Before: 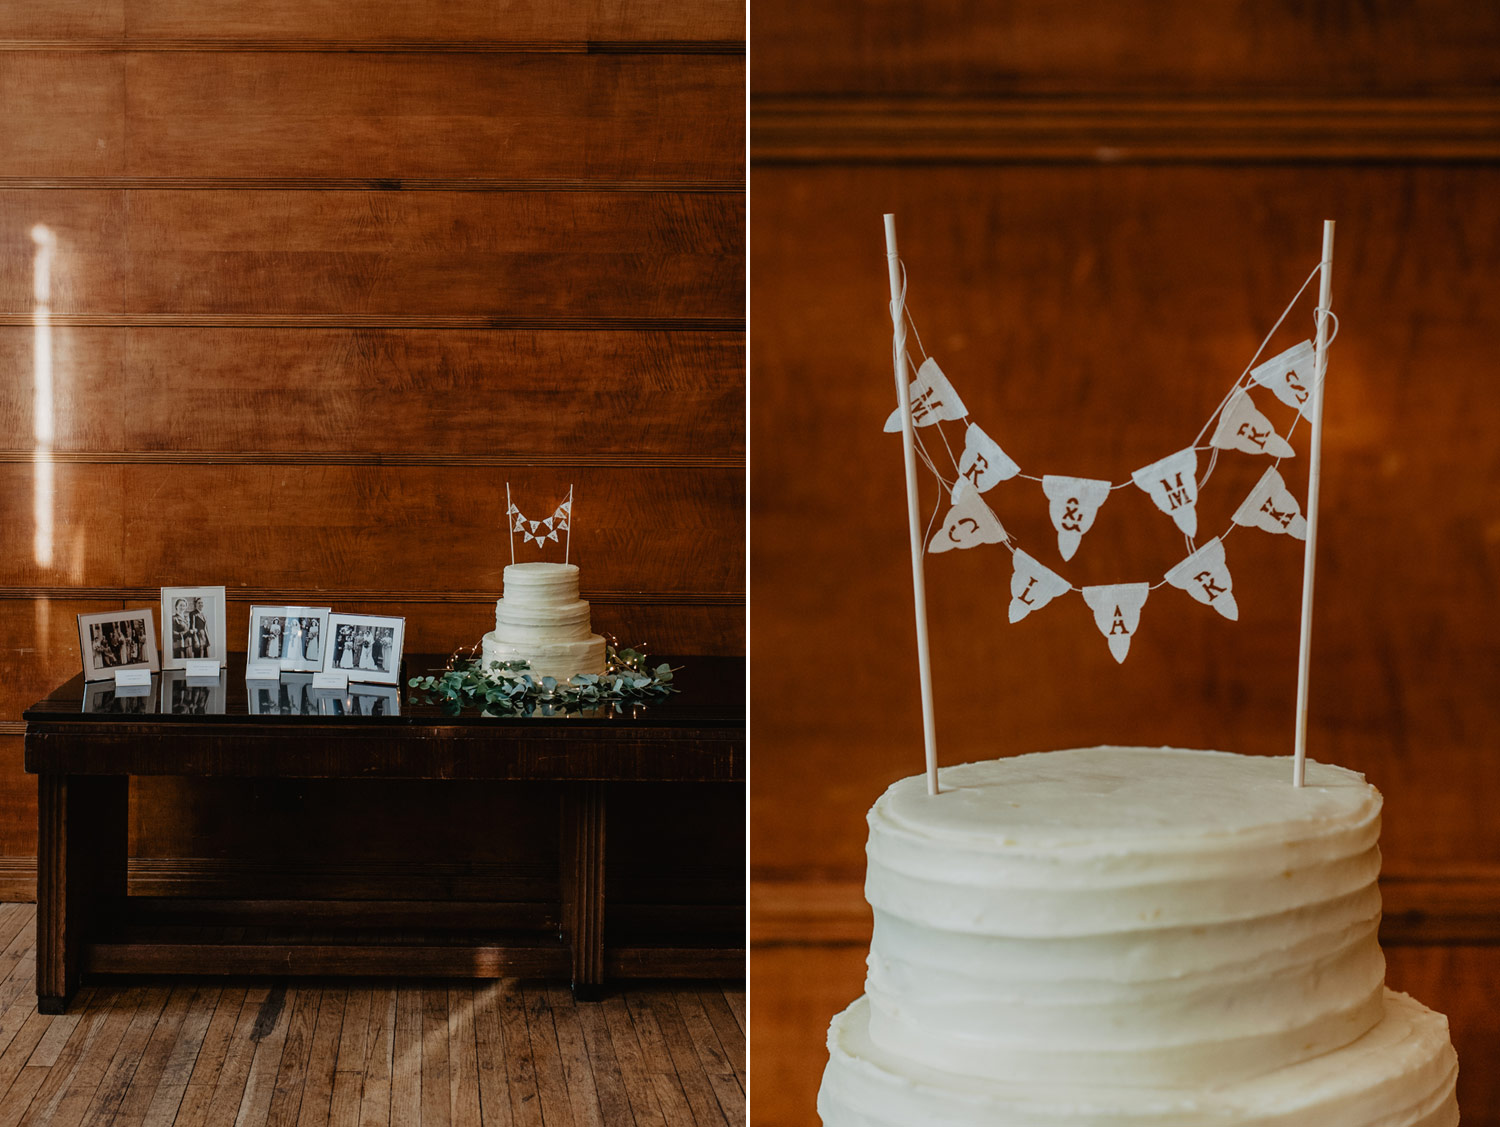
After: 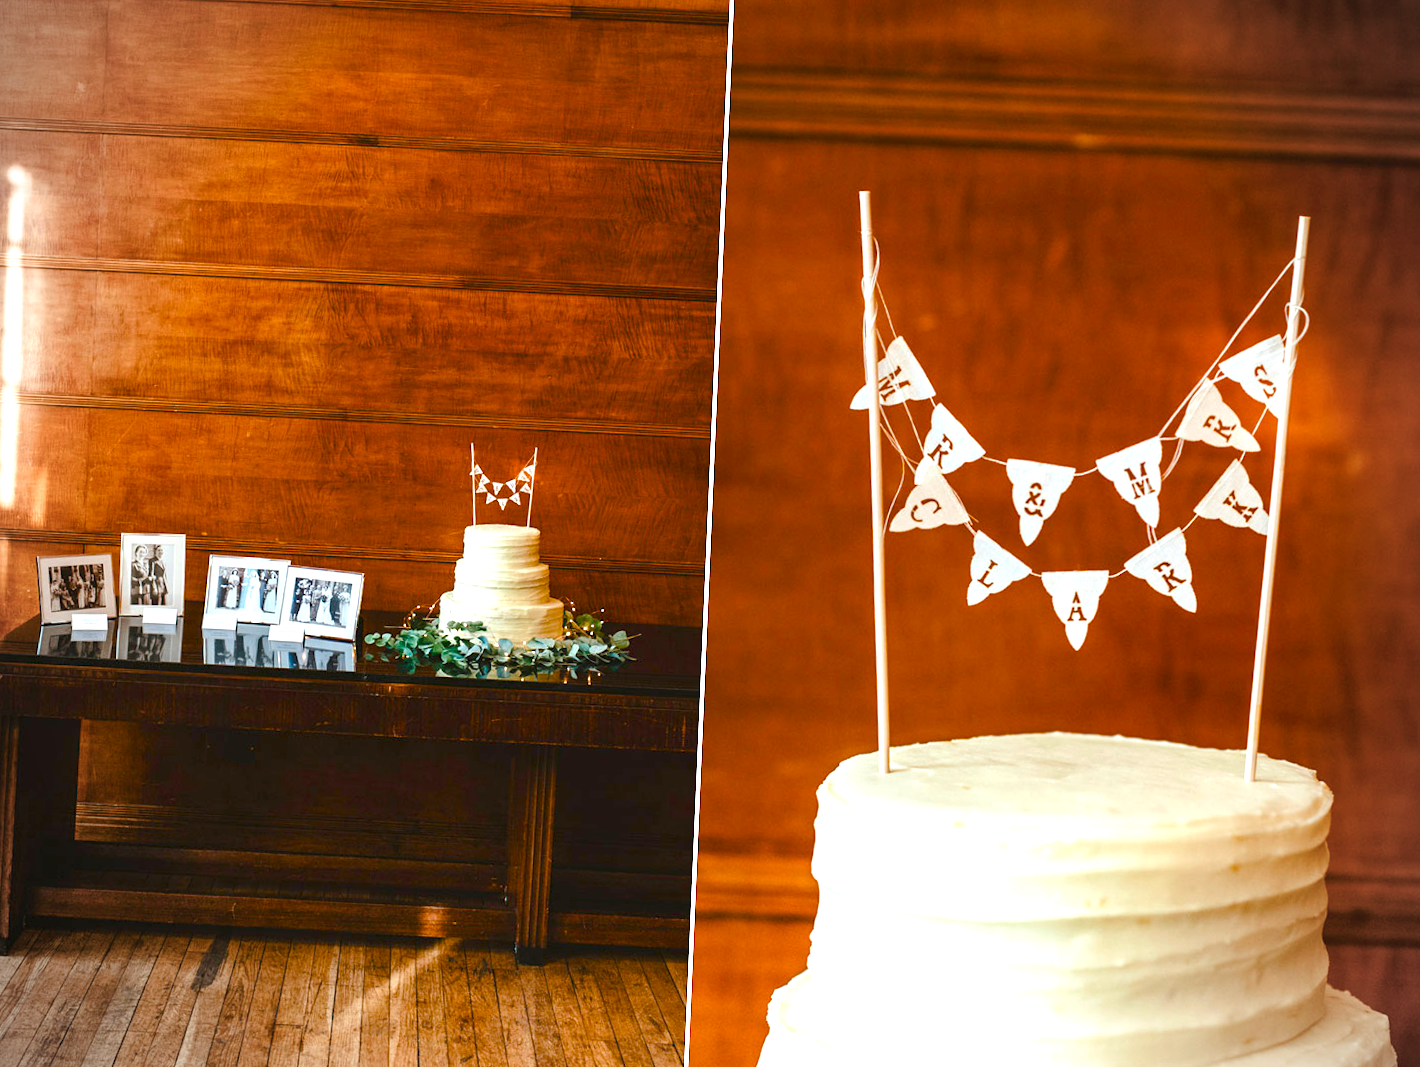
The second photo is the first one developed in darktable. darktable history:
color balance rgb: perceptual saturation grading › global saturation 40.439%, perceptual saturation grading › highlights -25.602%, perceptual saturation grading › mid-tones 35.495%, perceptual saturation grading › shadows 35.144%, contrast -9.481%
vignetting: unbound false
crop and rotate: angle -2.46°
exposure: black level correction 0, exposure 1.667 EV, compensate exposure bias true, compensate highlight preservation false
